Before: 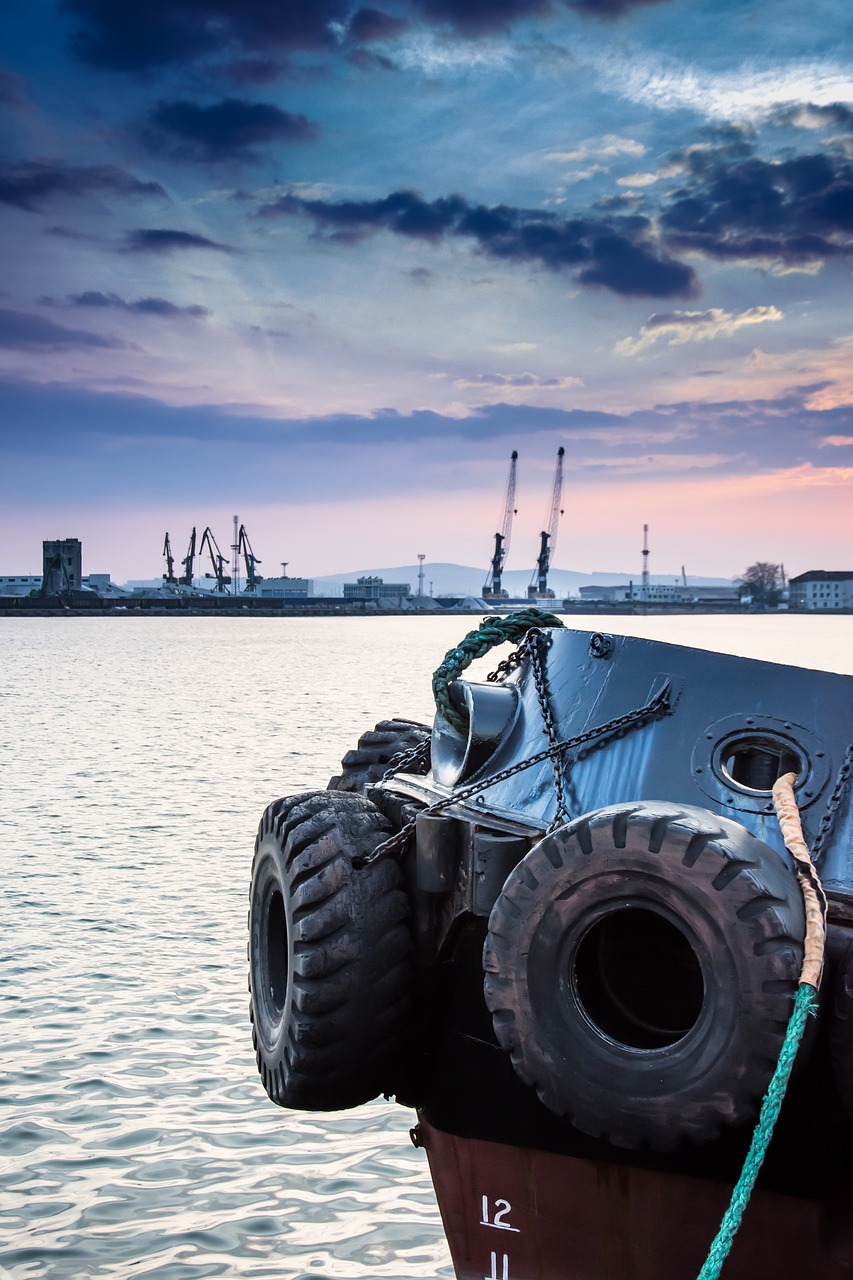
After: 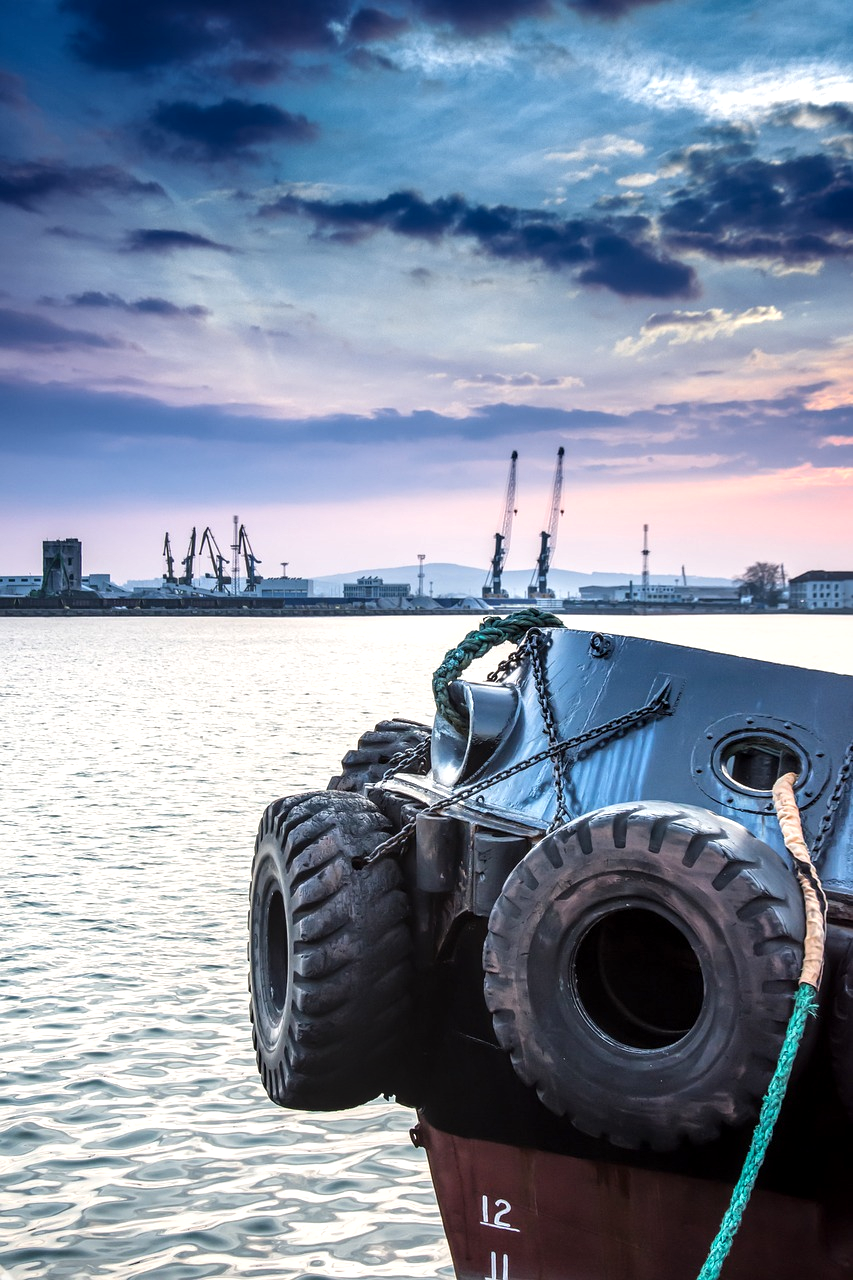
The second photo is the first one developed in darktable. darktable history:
exposure: exposure 0.3 EV, compensate highlight preservation false
local contrast: on, module defaults
